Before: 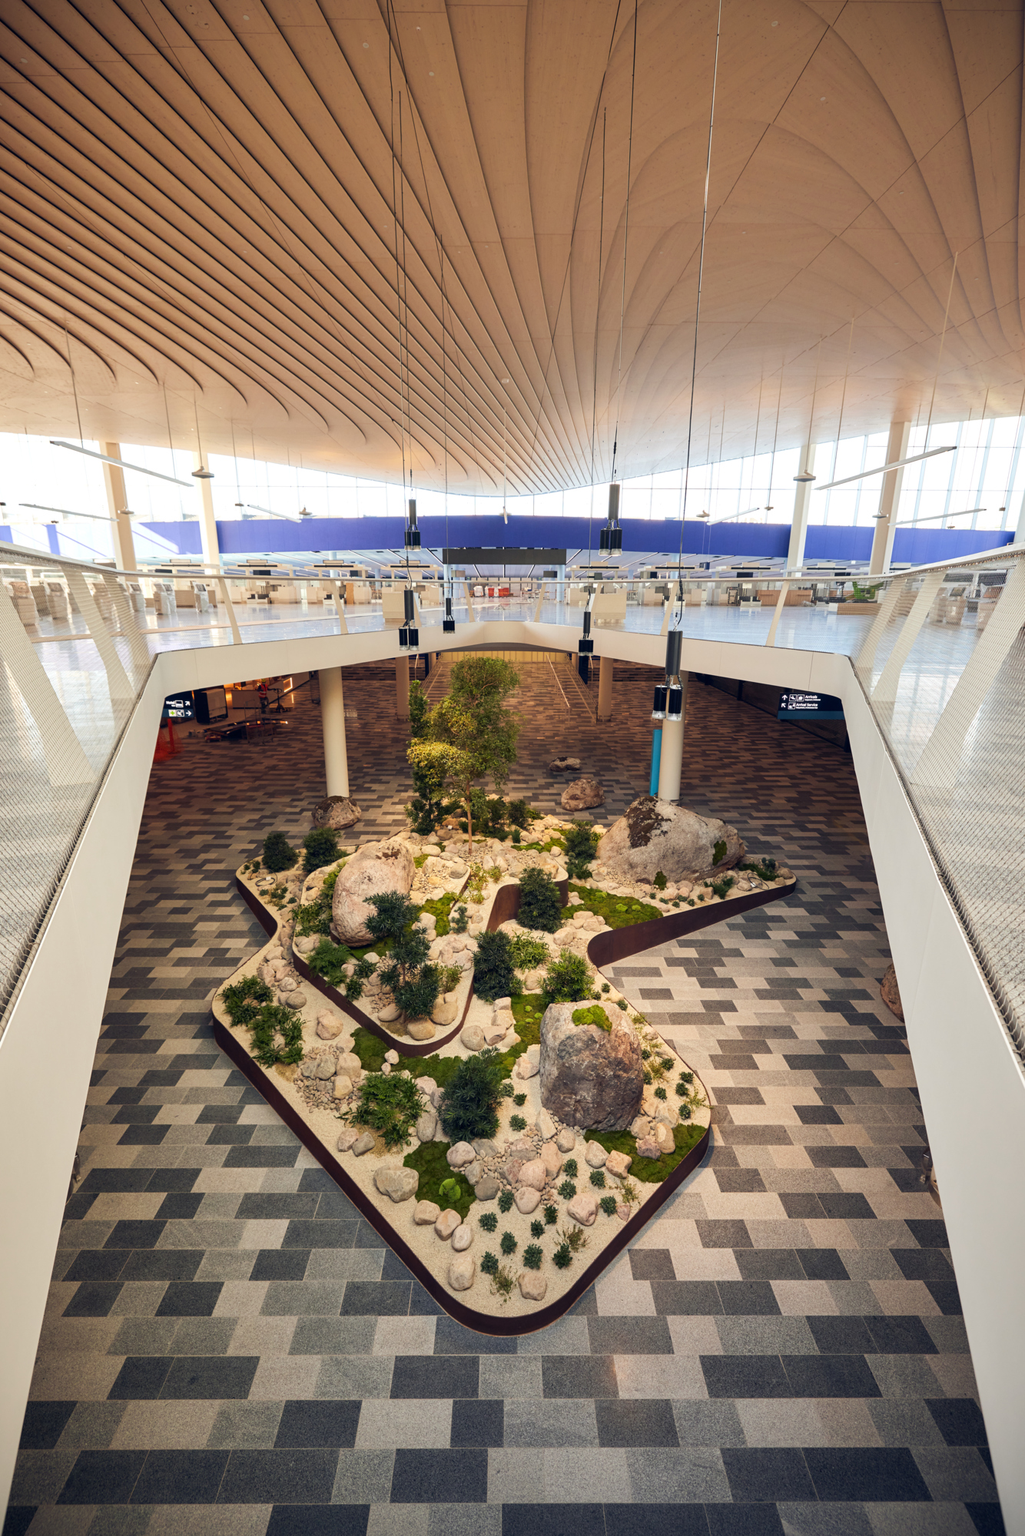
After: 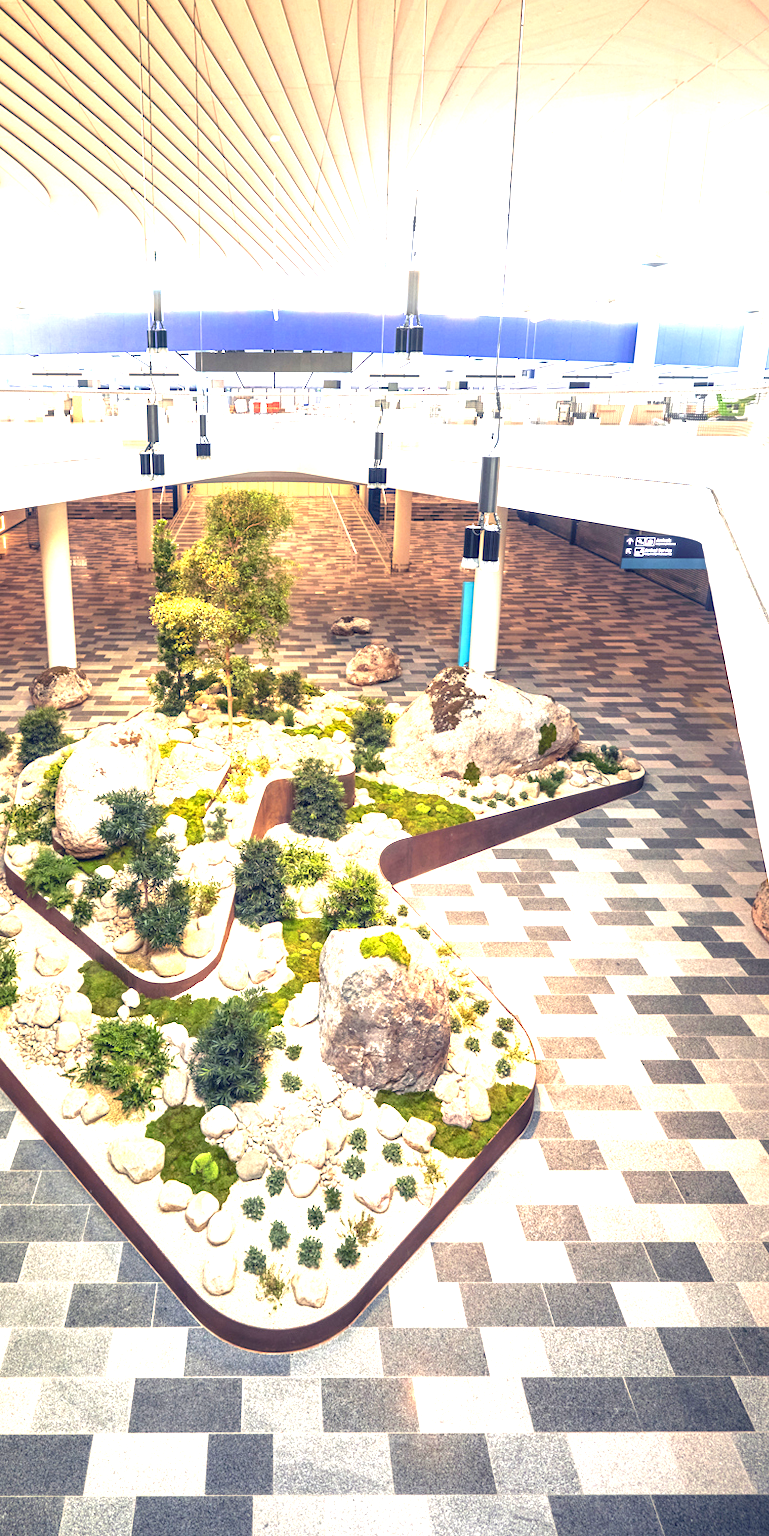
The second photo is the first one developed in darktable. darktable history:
crop and rotate: left 28.256%, top 17.734%, right 12.656%, bottom 3.573%
local contrast: on, module defaults
exposure: exposure 2 EV, compensate exposure bias true, compensate highlight preservation false
